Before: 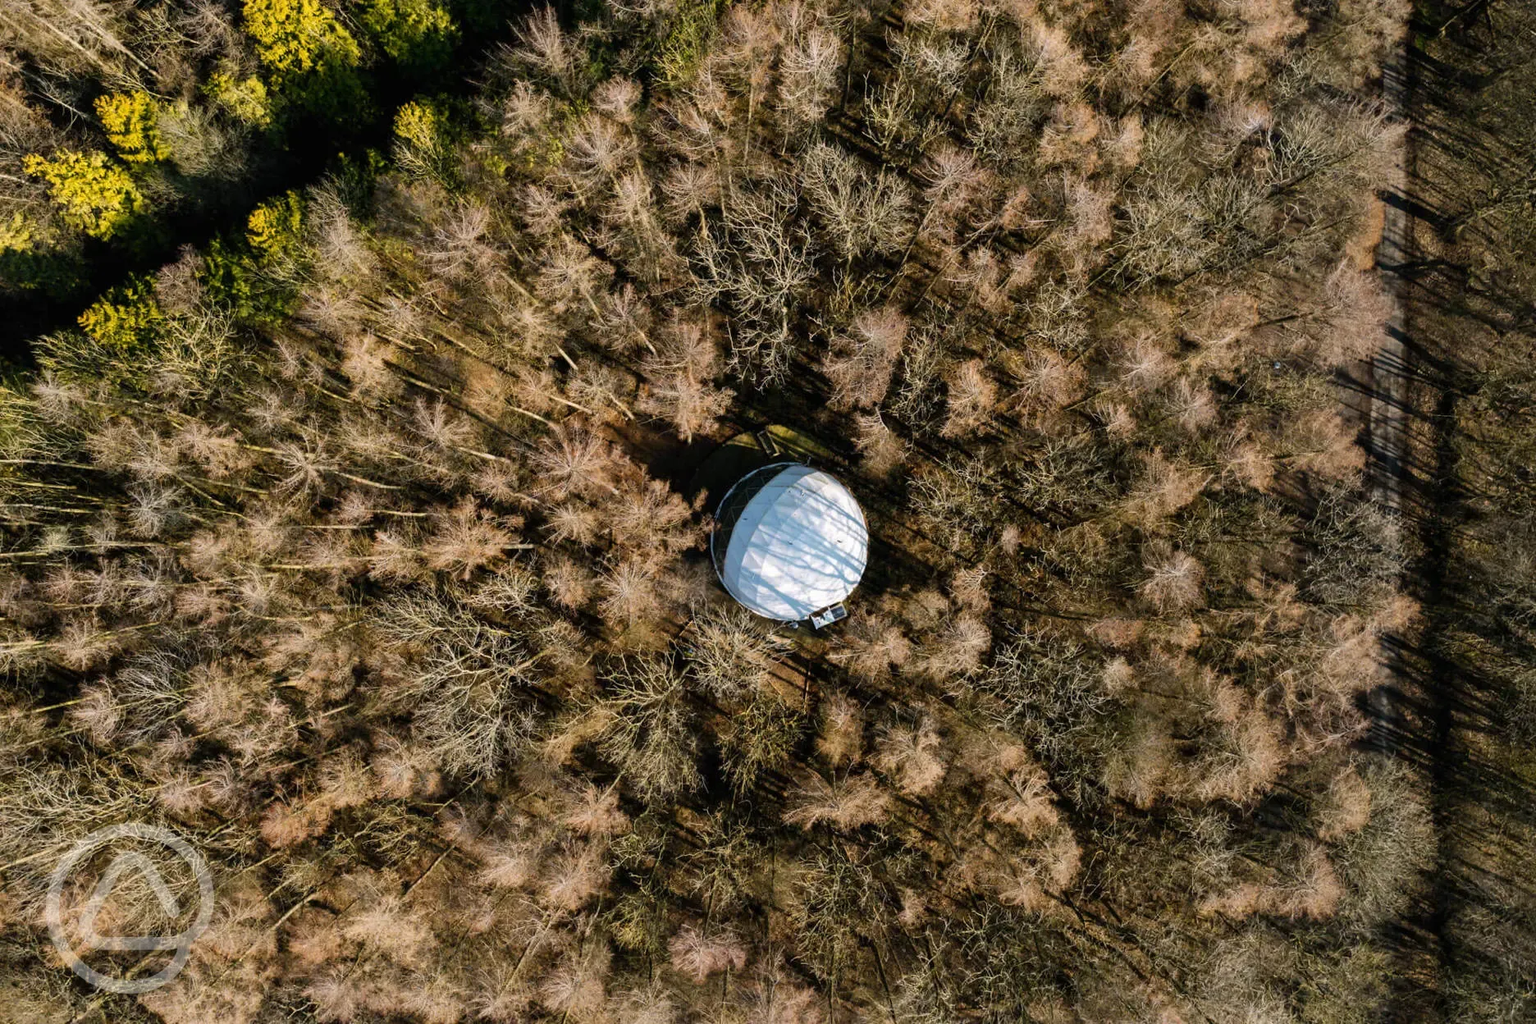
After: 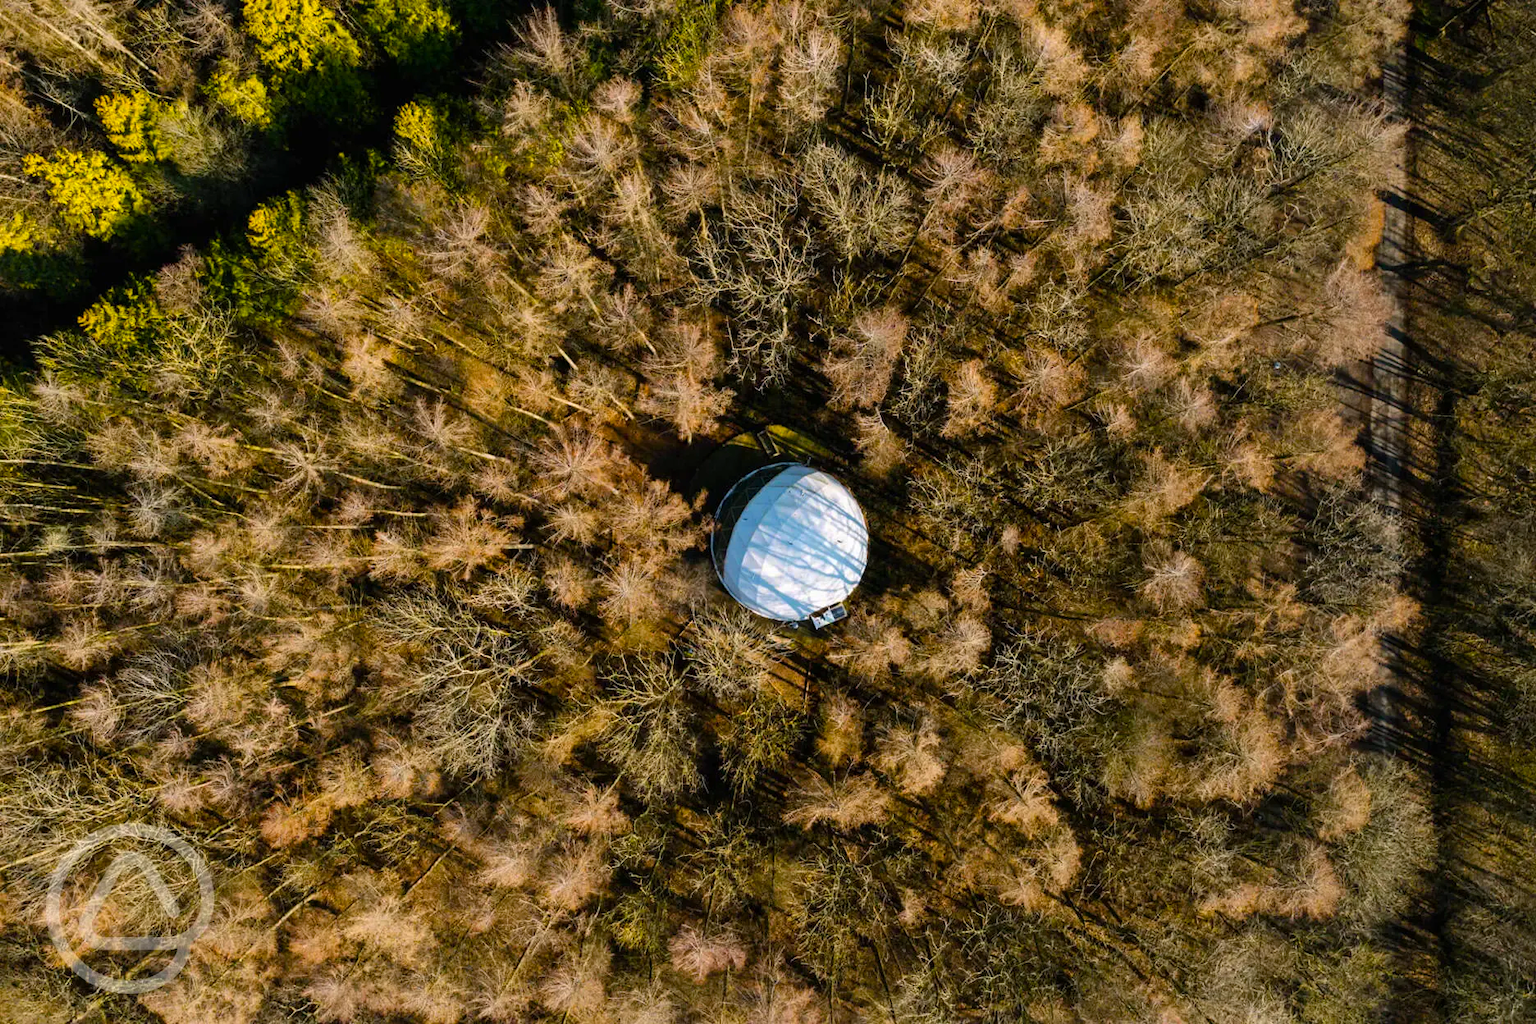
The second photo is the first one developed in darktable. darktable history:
color balance rgb: linear chroma grading › global chroma 15.112%, perceptual saturation grading › global saturation 16.171%, global vibrance 20%
